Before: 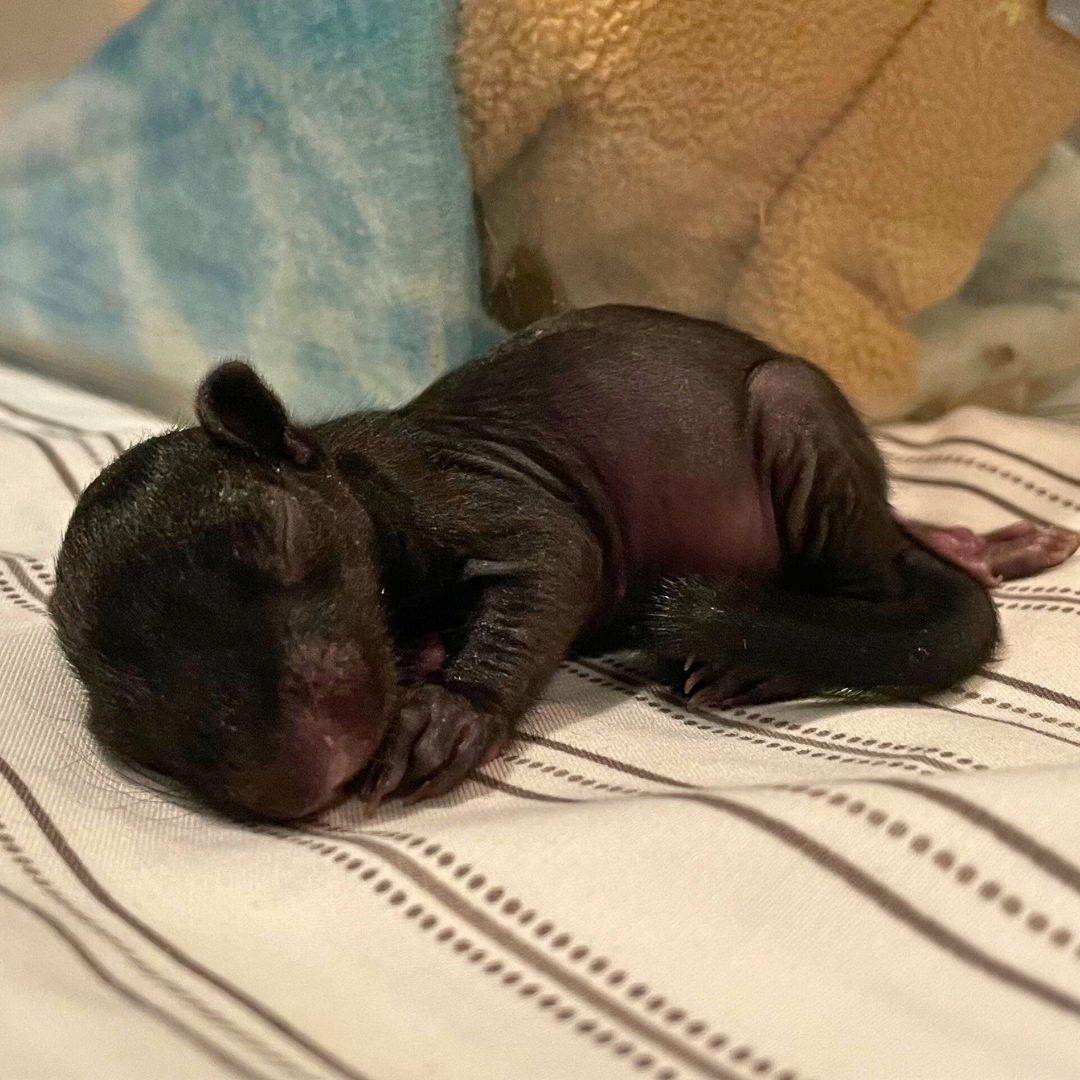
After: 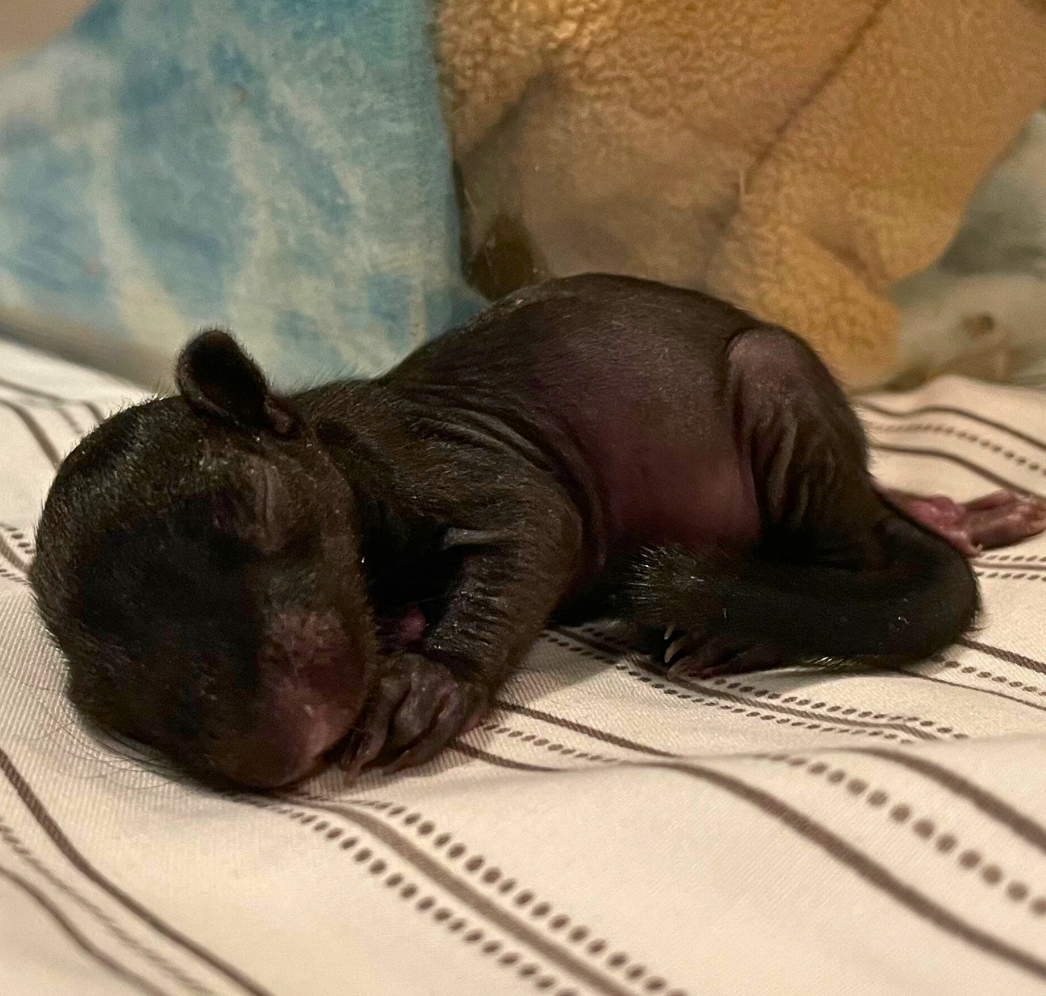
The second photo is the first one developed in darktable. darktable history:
tone equalizer: edges refinement/feathering 500, mask exposure compensation -1.57 EV, preserve details guided filter
crop: left 1.933%, top 2.883%, right 1.177%, bottom 4.874%
contrast brightness saturation: contrast 0.03, brightness -0.043
